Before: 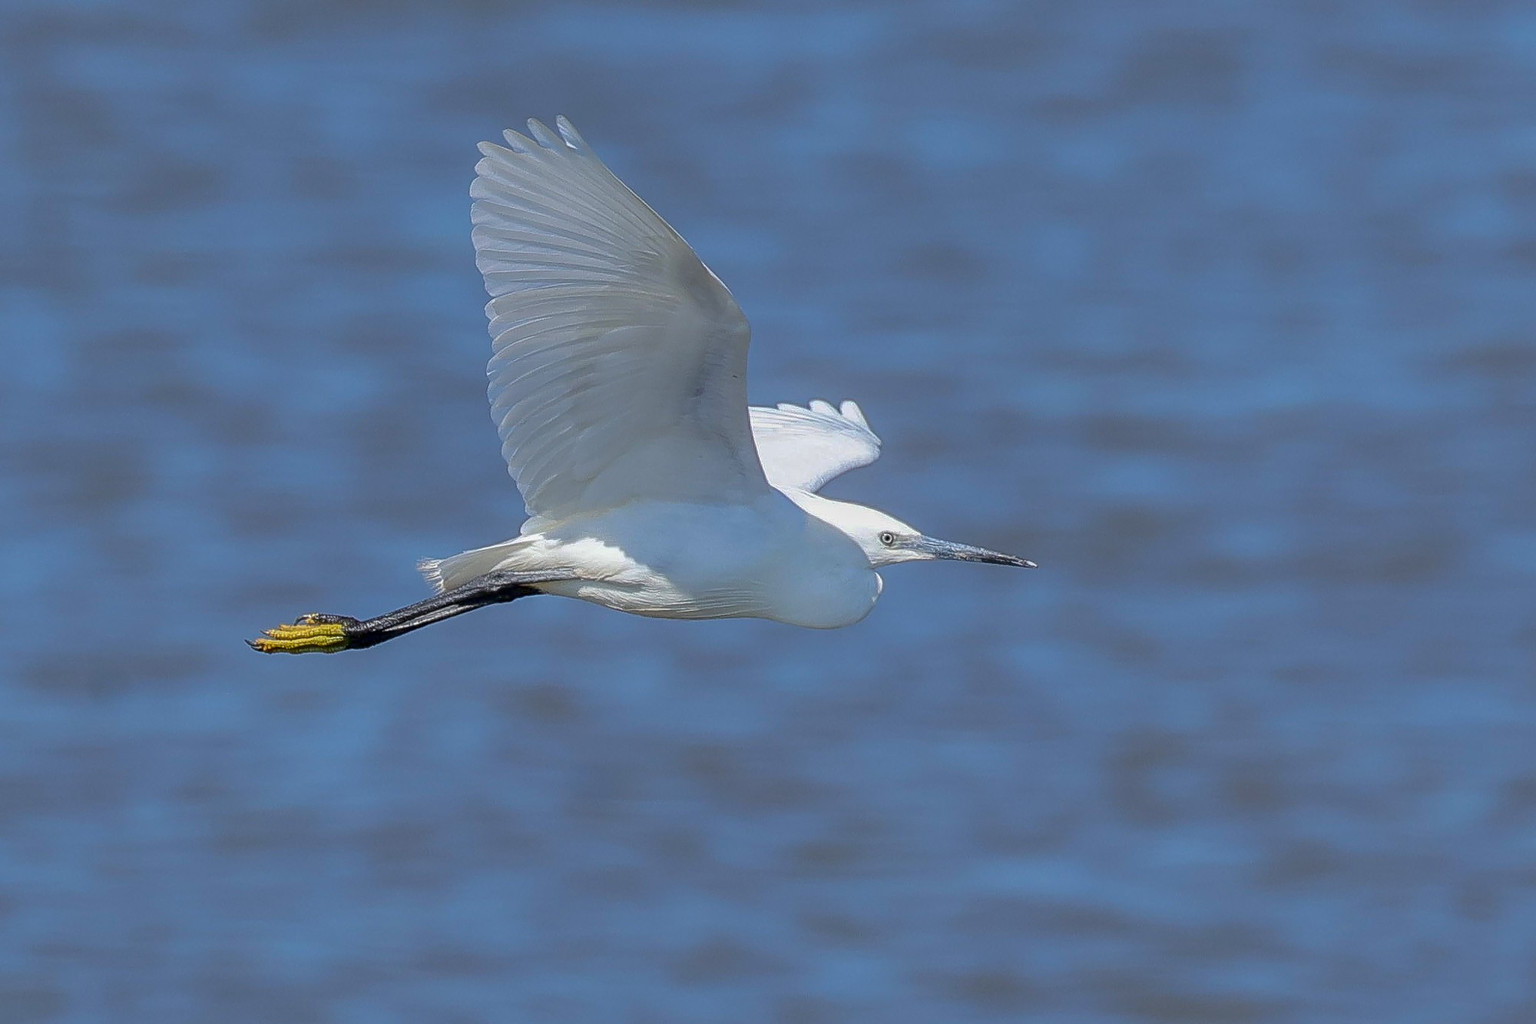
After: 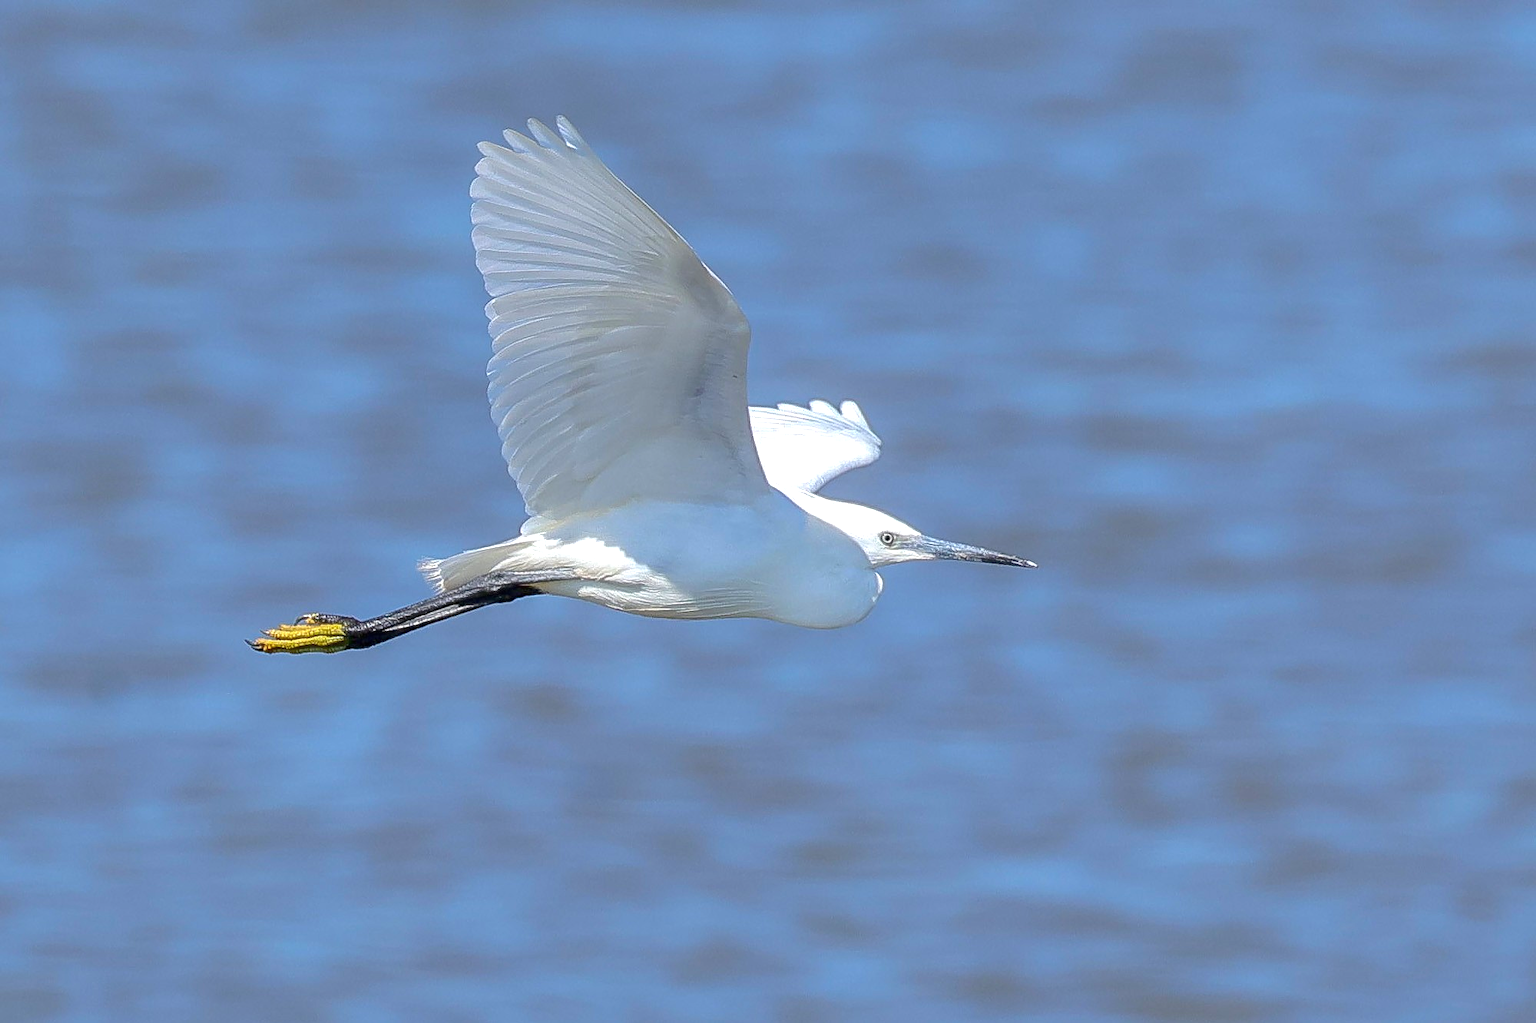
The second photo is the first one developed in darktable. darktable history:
shadows and highlights: shadows 24.89, highlights -25.19
exposure: black level correction 0, exposure 0.698 EV, compensate highlight preservation false
